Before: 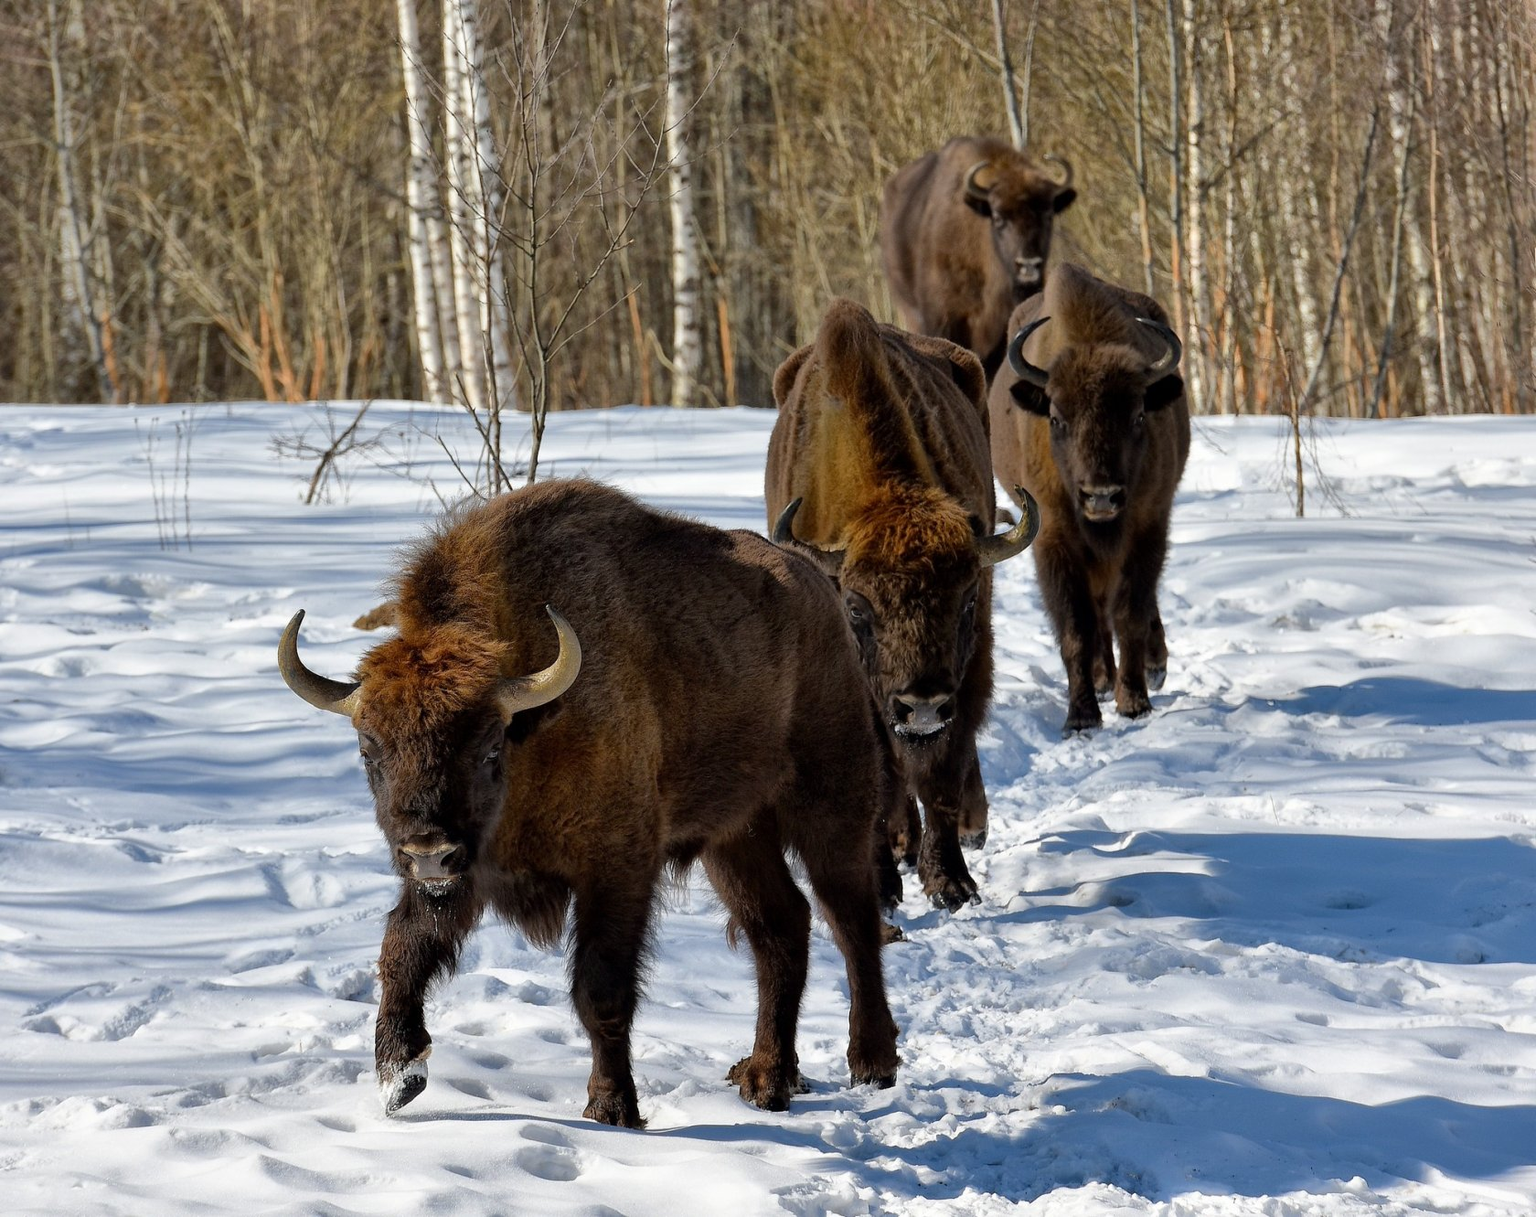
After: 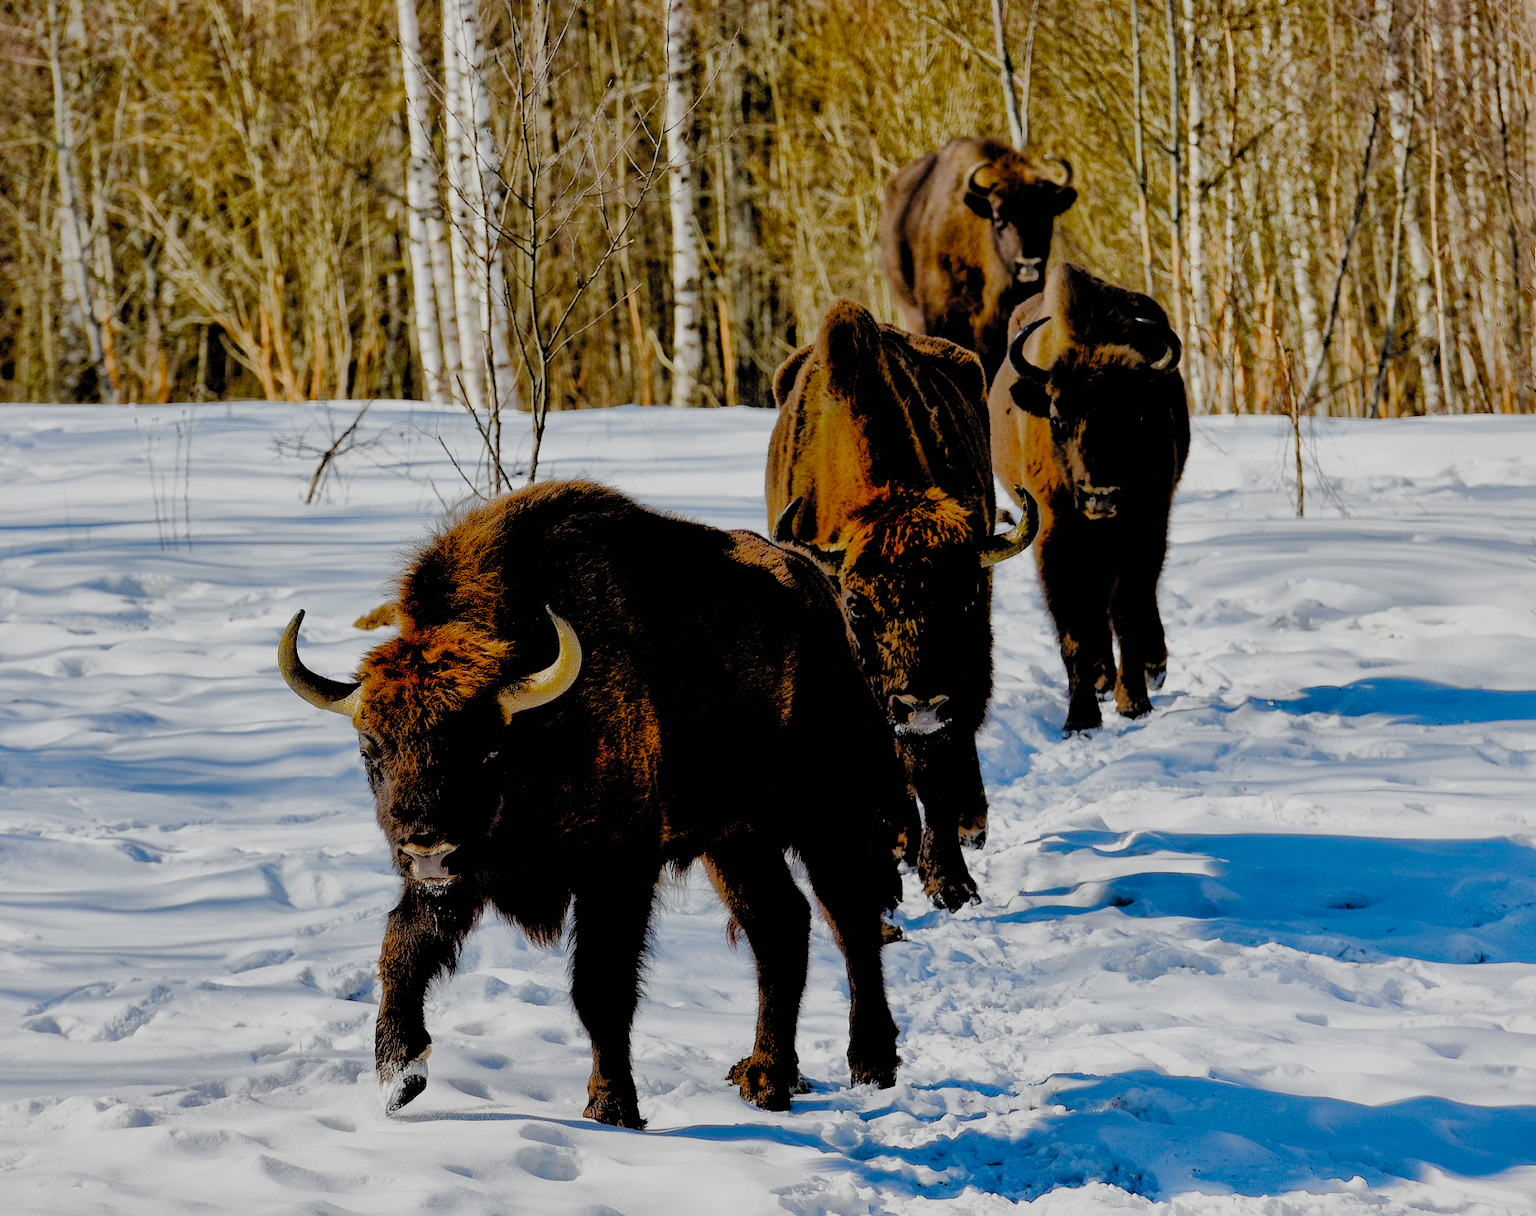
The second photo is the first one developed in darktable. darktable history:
filmic rgb: black relative exposure -2.85 EV, white relative exposure 4.56 EV, hardness 1.77, contrast 1.25, preserve chrominance no, color science v5 (2021)
shadows and highlights: on, module defaults
color balance rgb: linear chroma grading › shadows 32%, linear chroma grading › global chroma -2%, linear chroma grading › mid-tones 4%, perceptual saturation grading › global saturation -2%, perceptual saturation grading › highlights -8%, perceptual saturation grading › mid-tones 8%, perceptual saturation grading › shadows 4%, perceptual brilliance grading › highlights 8%, perceptual brilliance grading › mid-tones 4%, perceptual brilliance grading › shadows 2%, global vibrance 16%, saturation formula JzAzBz (2021)
